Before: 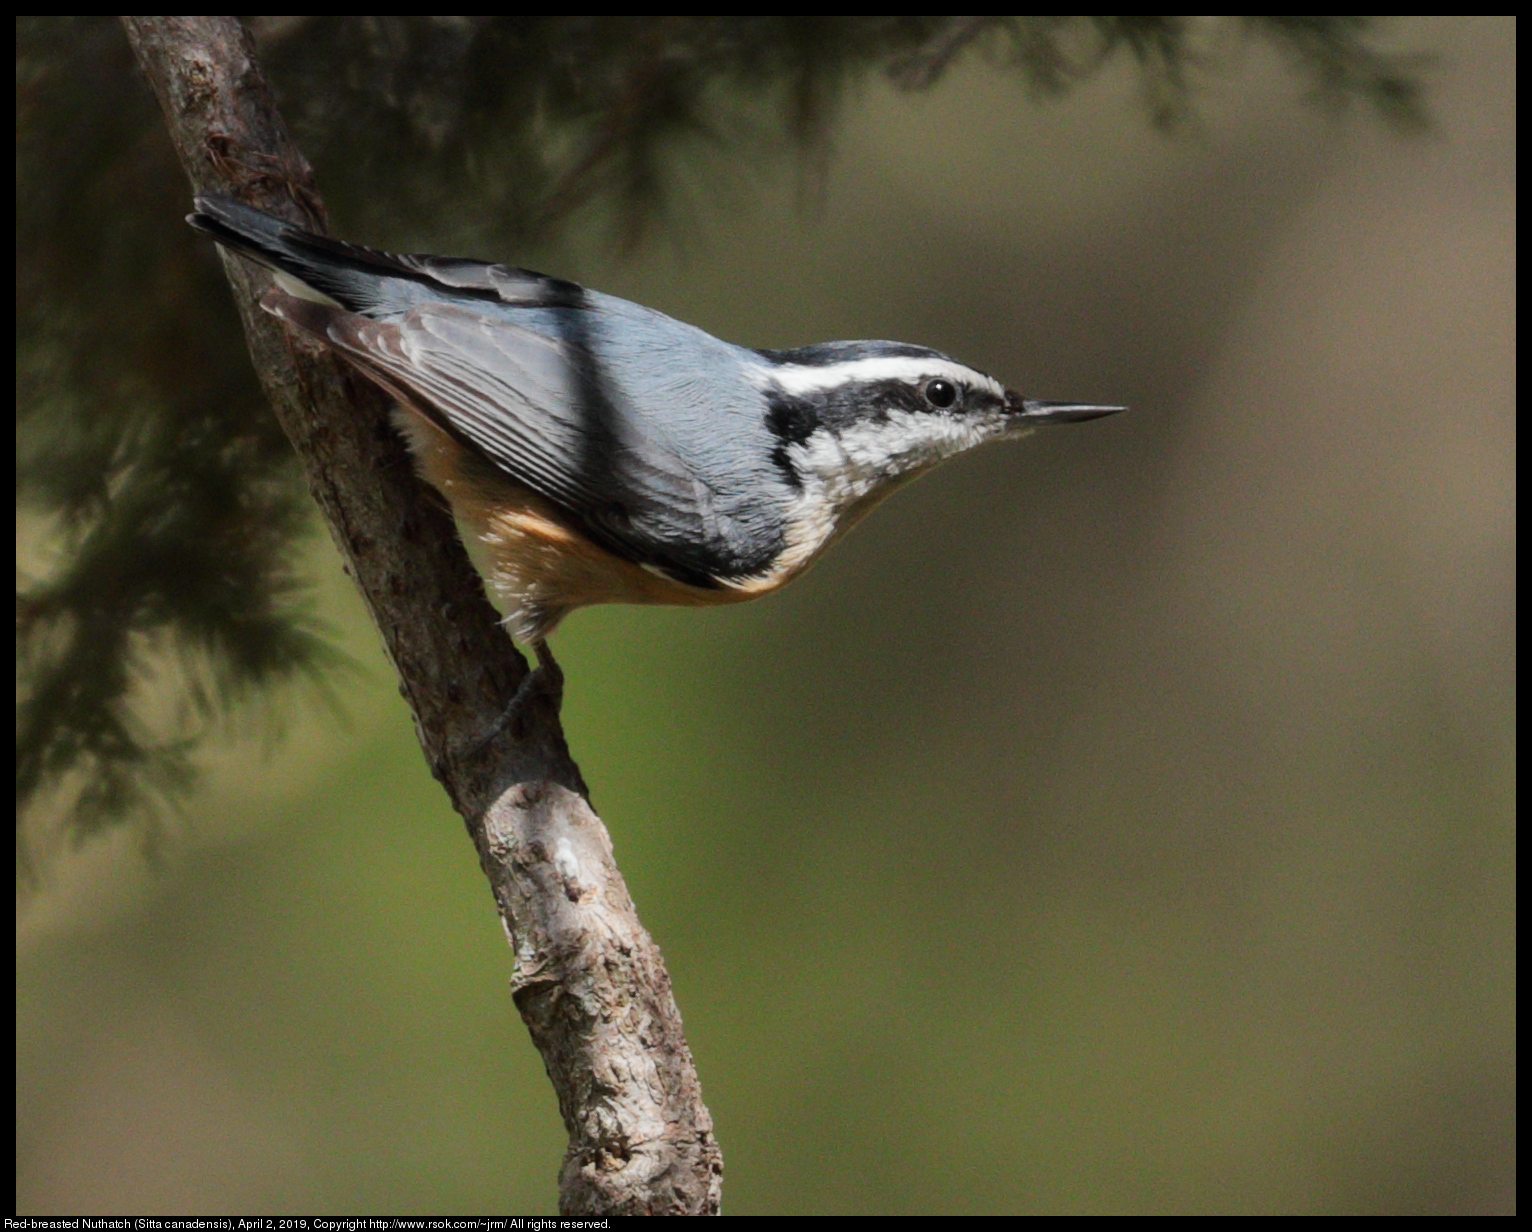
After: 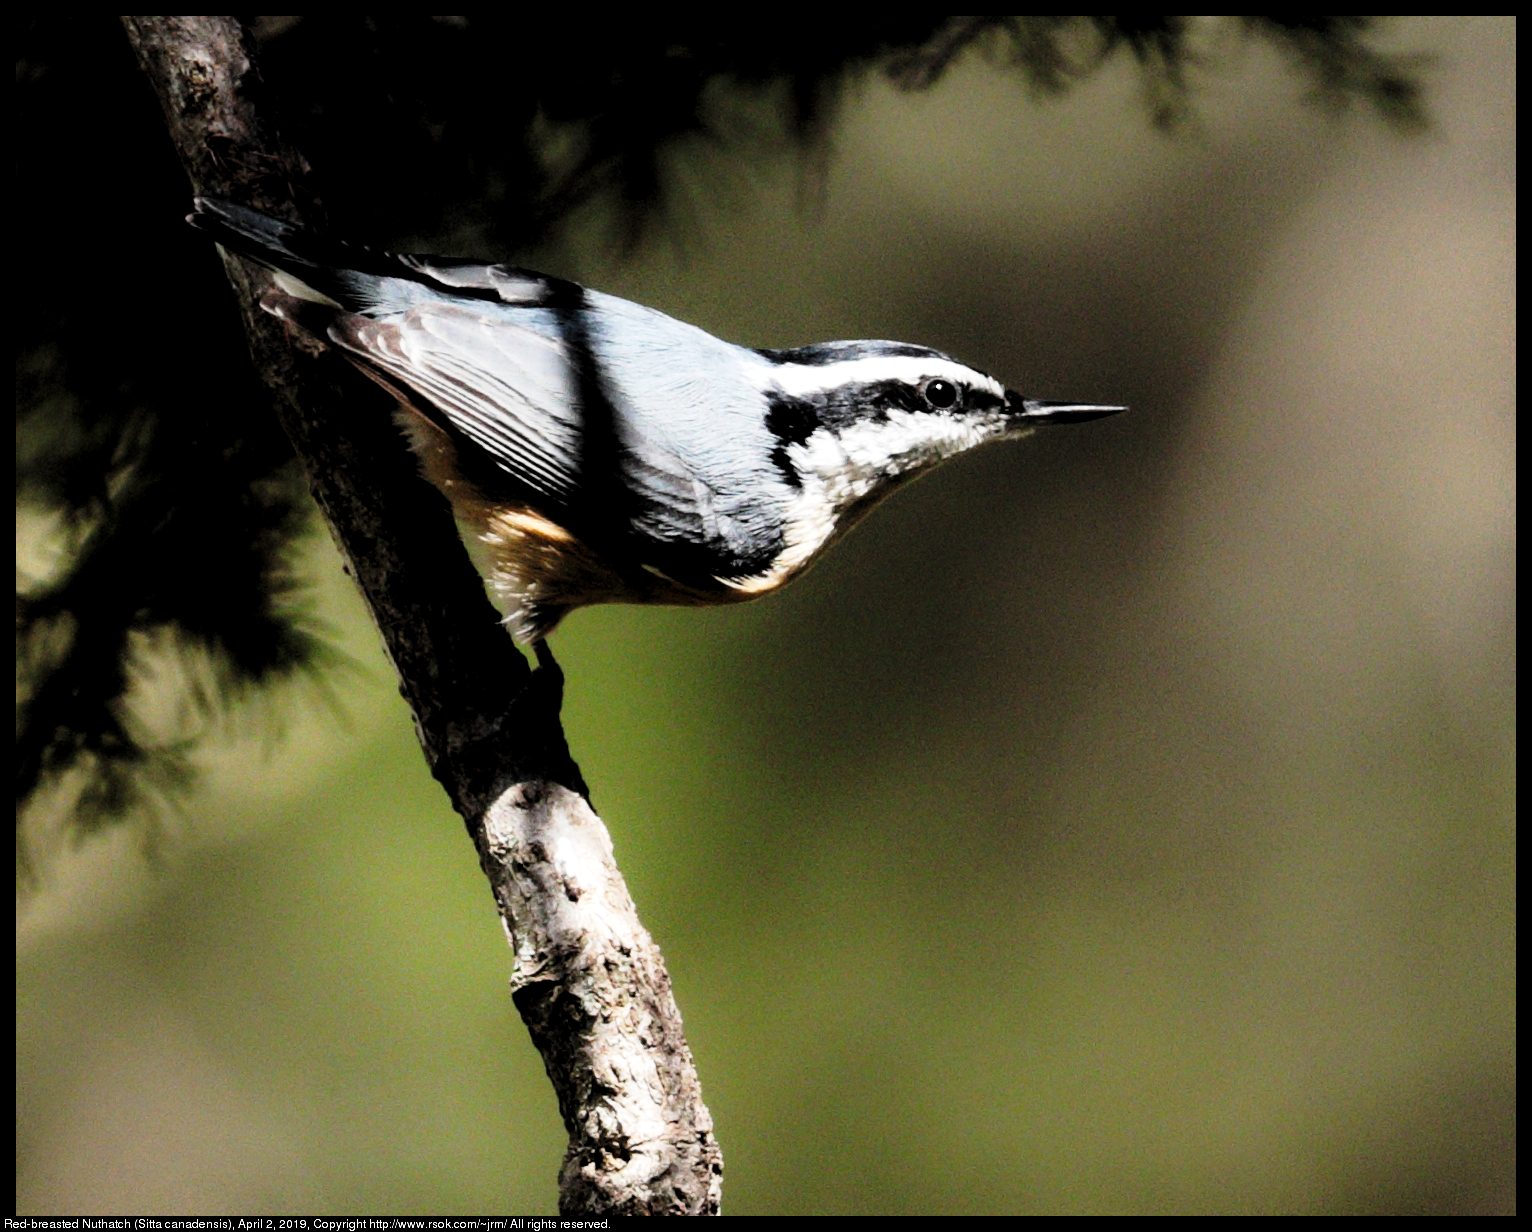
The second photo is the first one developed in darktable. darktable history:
tone equalizer: -8 EV -0.711 EV, -7 EV -0.721 EV, -6 EV -0.601 EV, -5 EV -0.369 EV, -3 EV 0.398 EV, -2 EV 0.6 EV, -1 EV 0.675 EV, +0 EV 0.753 EV, smoothing diameter 2.2%, edges refinement/feathering 20.23, mask exposure compensation -1.57 EV, filter diffusion 5
base curve: curves: ch0 [(0, 0) (0.028, 0.03) (0.121, 0.232) (0.46, 0.748) (0.859, 0.968) (1, 1)], preserve colors none
levels: black 0.087%, levels [0.116, 0.574, 1]
